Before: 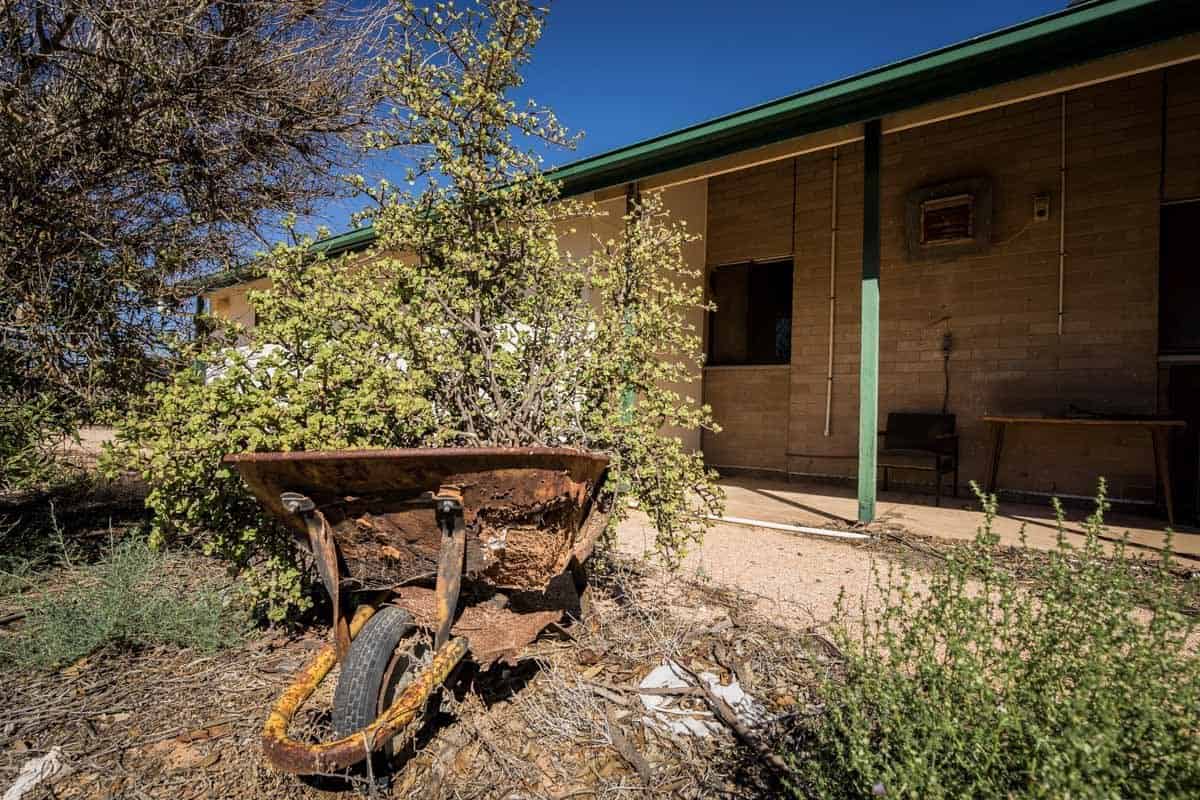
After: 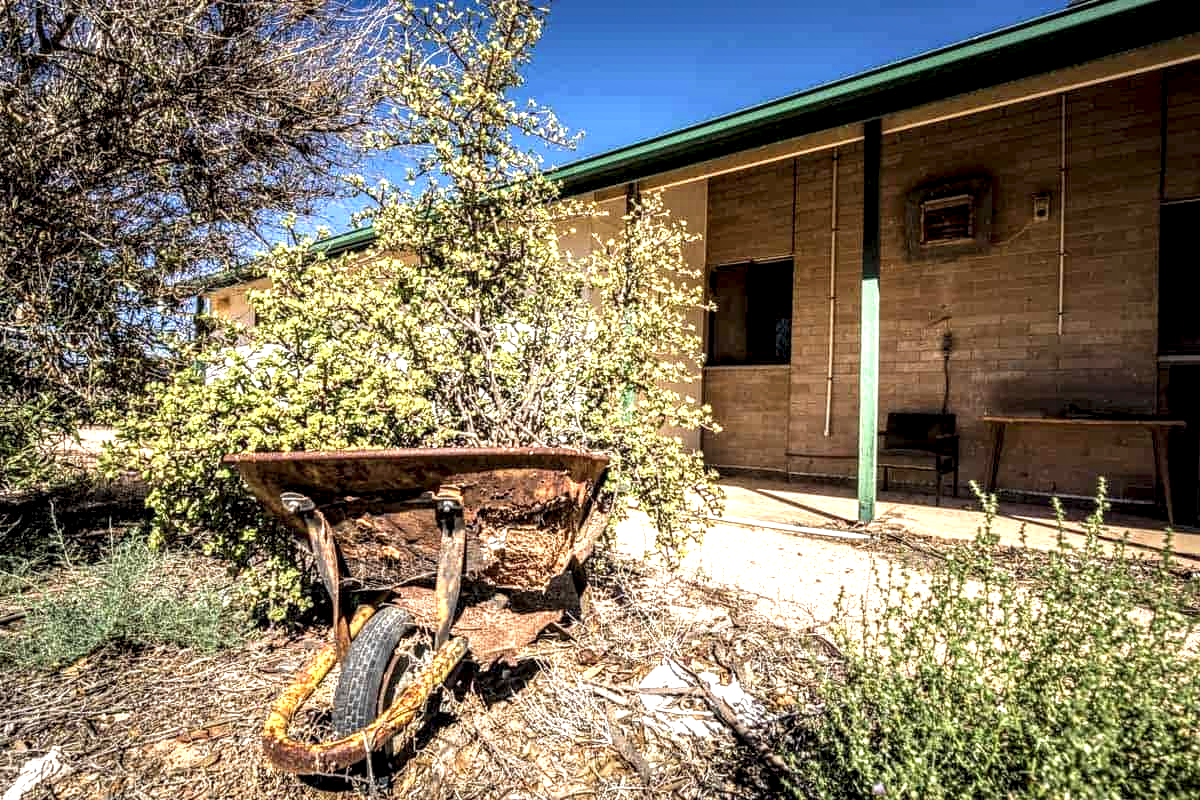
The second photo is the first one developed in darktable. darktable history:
exposure: black level correction 0, exposure 0.9 EV, compensate highlight preservation false
local contrast: highlights 79%, shadows 56%, detail 175%, midtone range 0.428
rotate and perspective: automatic cropping off
